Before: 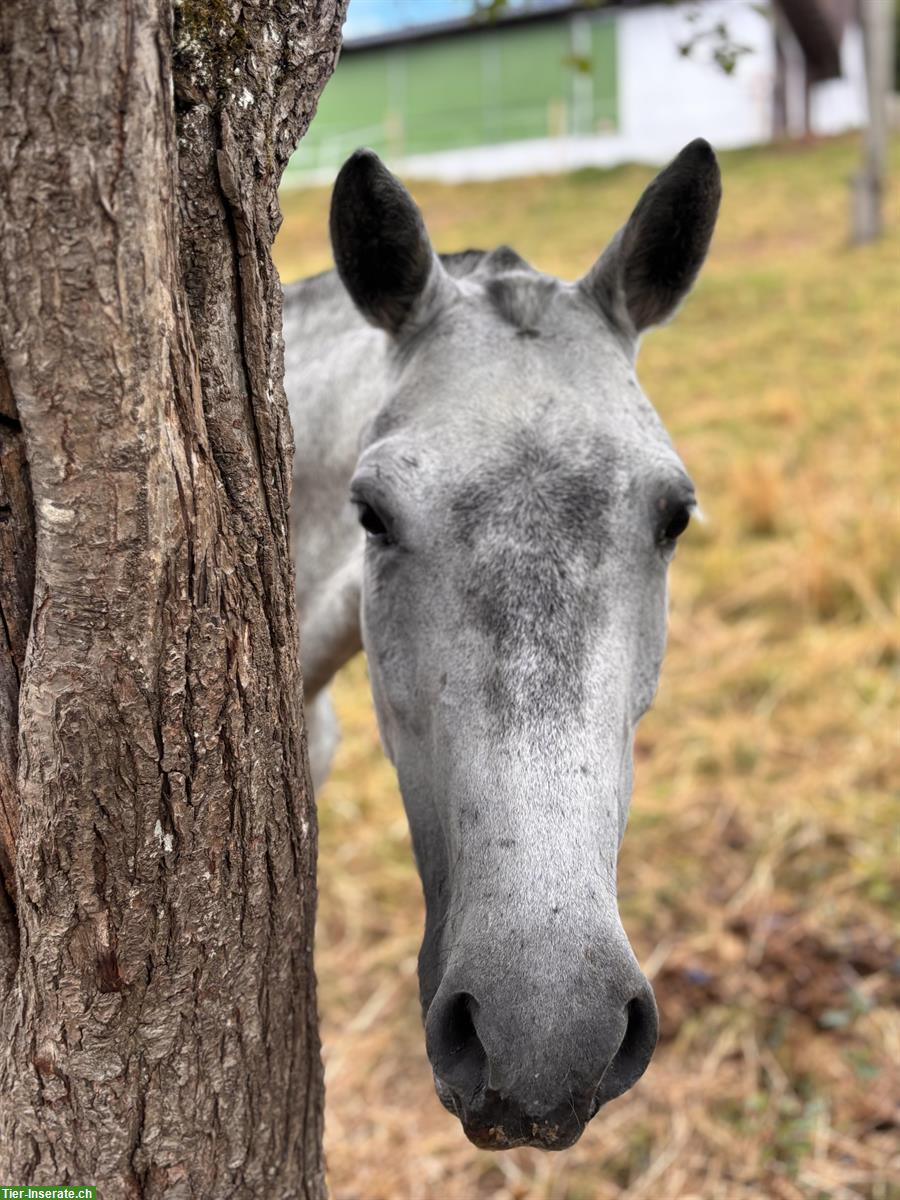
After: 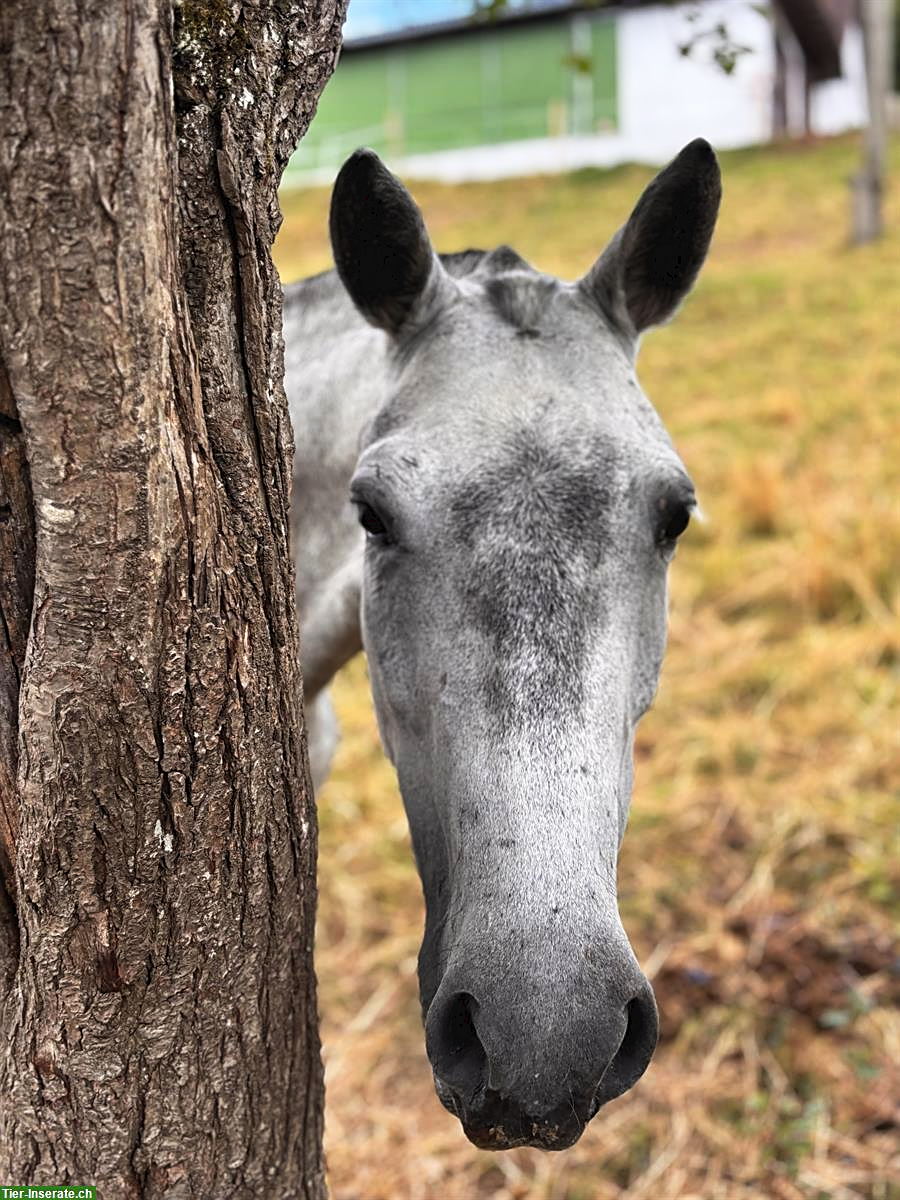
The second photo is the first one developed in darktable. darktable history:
sharpen: on, module defaults
tone curve: curves: ch0 [(0, 0) (0.003, 0.038) (0.011, 0.035) (0.025, 0.03) (0.044, 0.044) (0.069, 0.062) (0.1, 0.087) (0.136, 0.114) (0.177, 0.15) (0.224, 0.193) (0.277, 0.242) (0.335, 0.299) (0.399, 0.361) (0.468, 0.437) (0.543, 0.521) (0.623, 0.614) (0.709, 0.717) (0.801, 0.817) (0.898, 0.913) (1, 1)], preserve colors none
